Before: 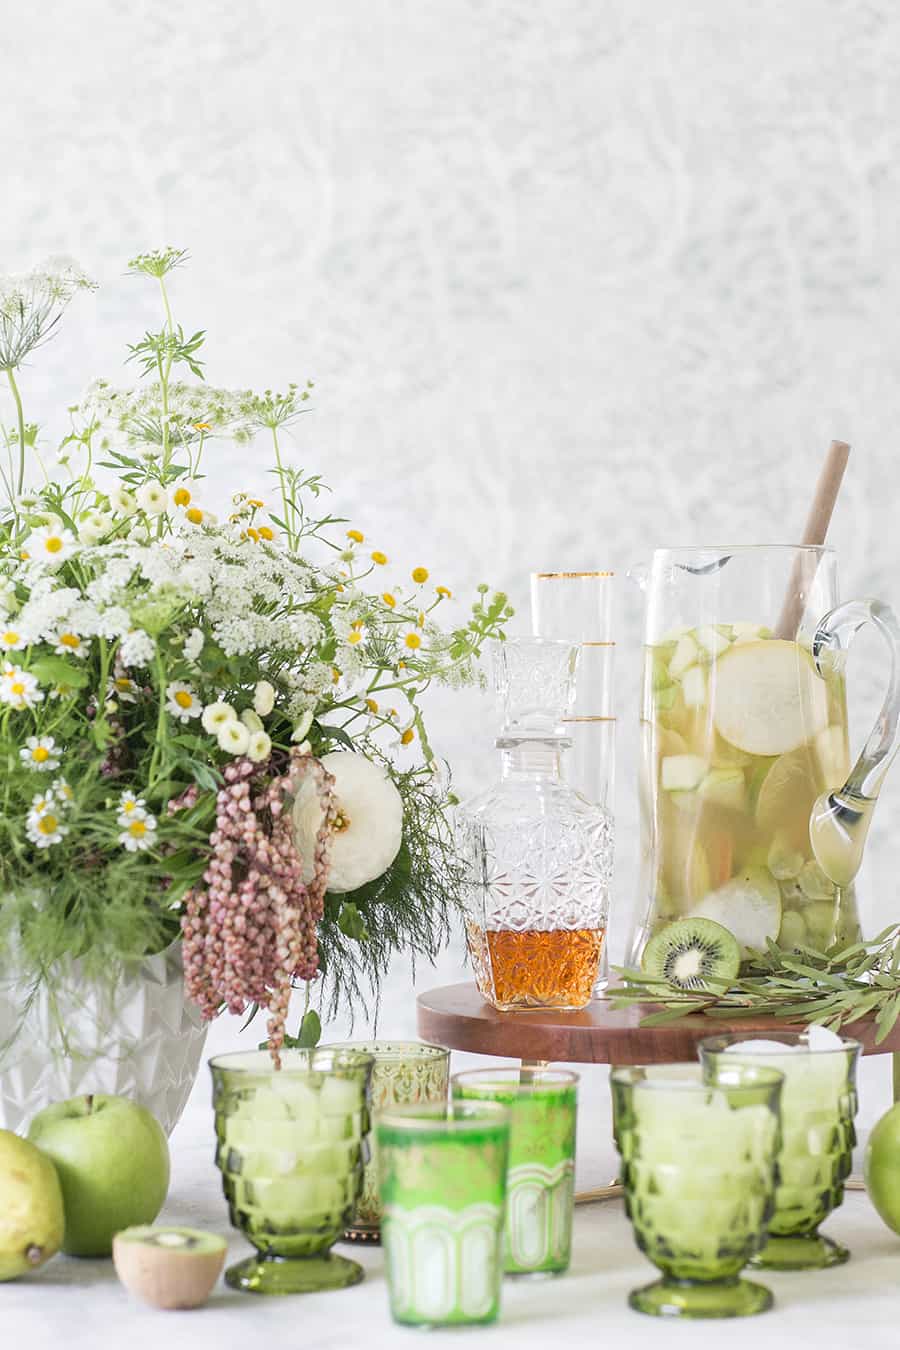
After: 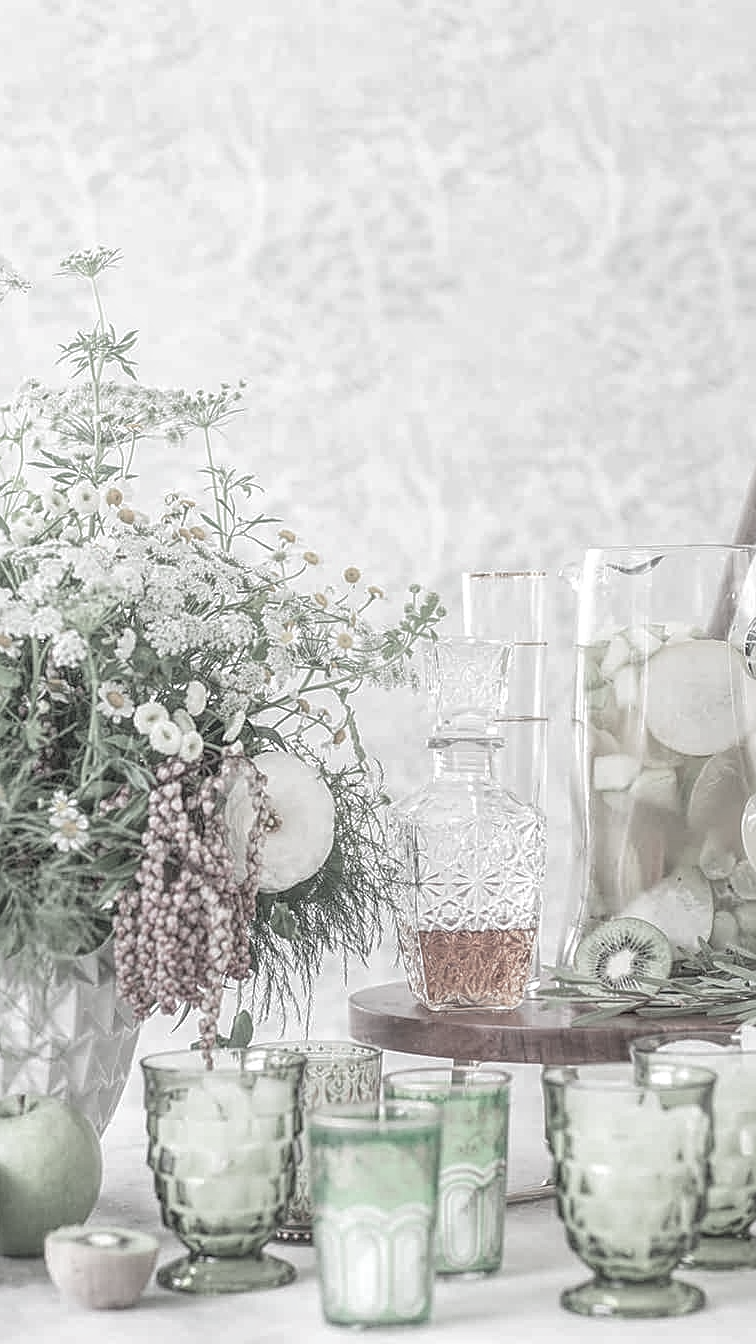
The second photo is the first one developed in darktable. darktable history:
crop: left 7.598%, right 7.873%
local contrast: highlights 66%, shadows 33%, detail 166%, midtone range 0.2
sharpen: on, module defaults
color contrast: green-magenta contrast 0.3, blue-yellow contrast 0.15
